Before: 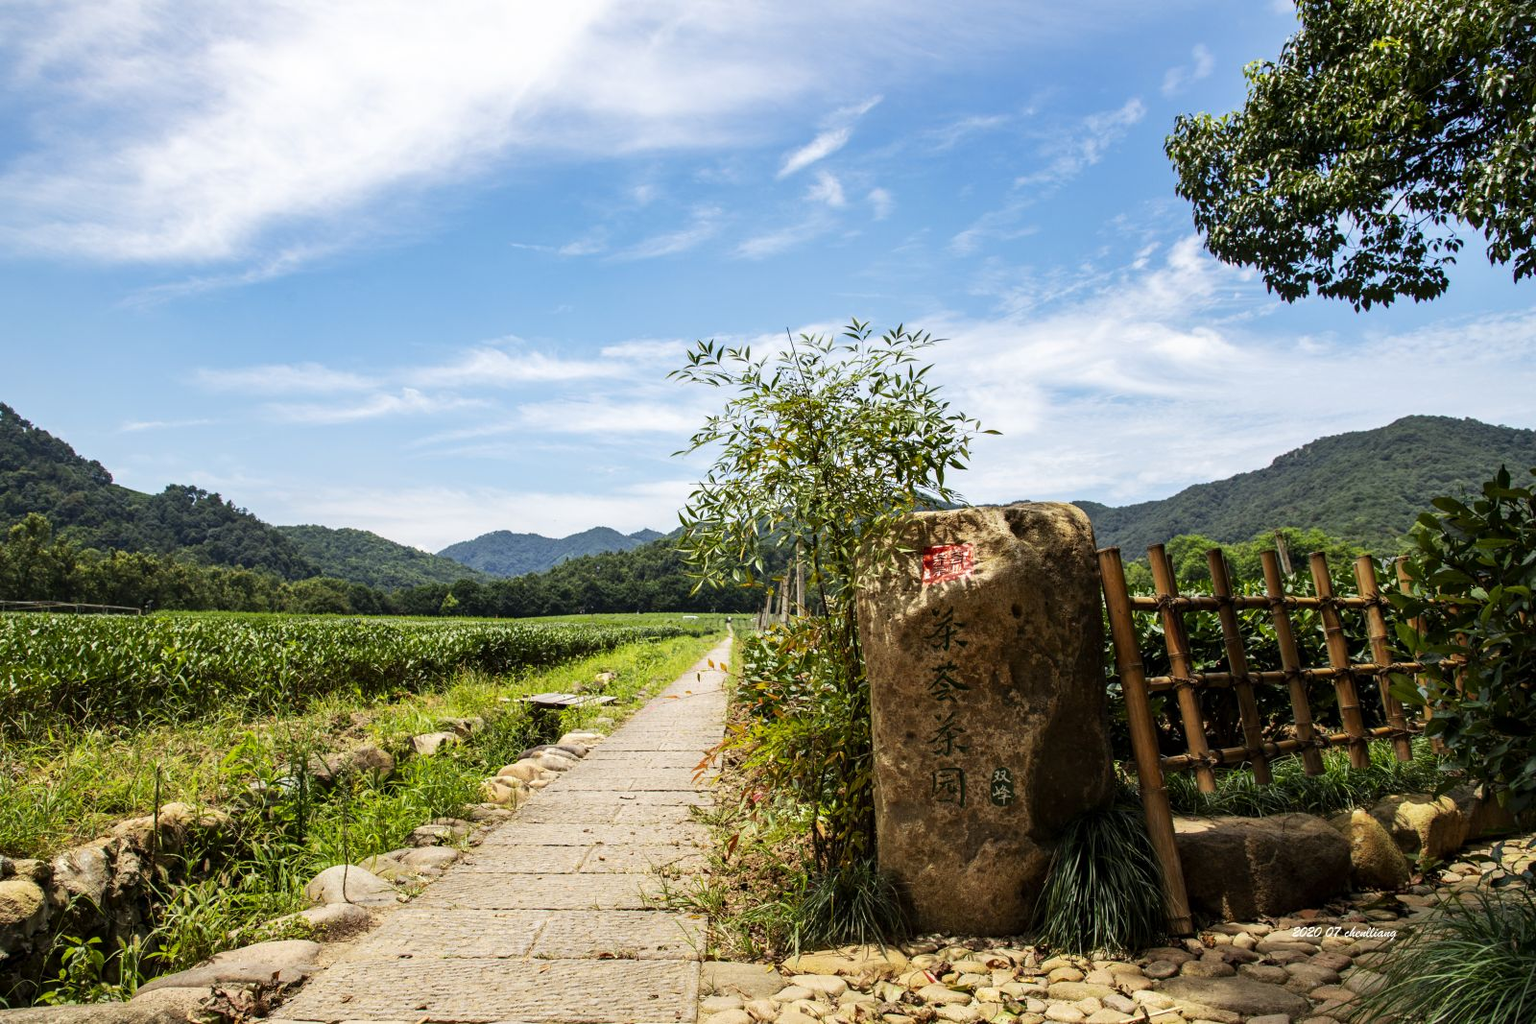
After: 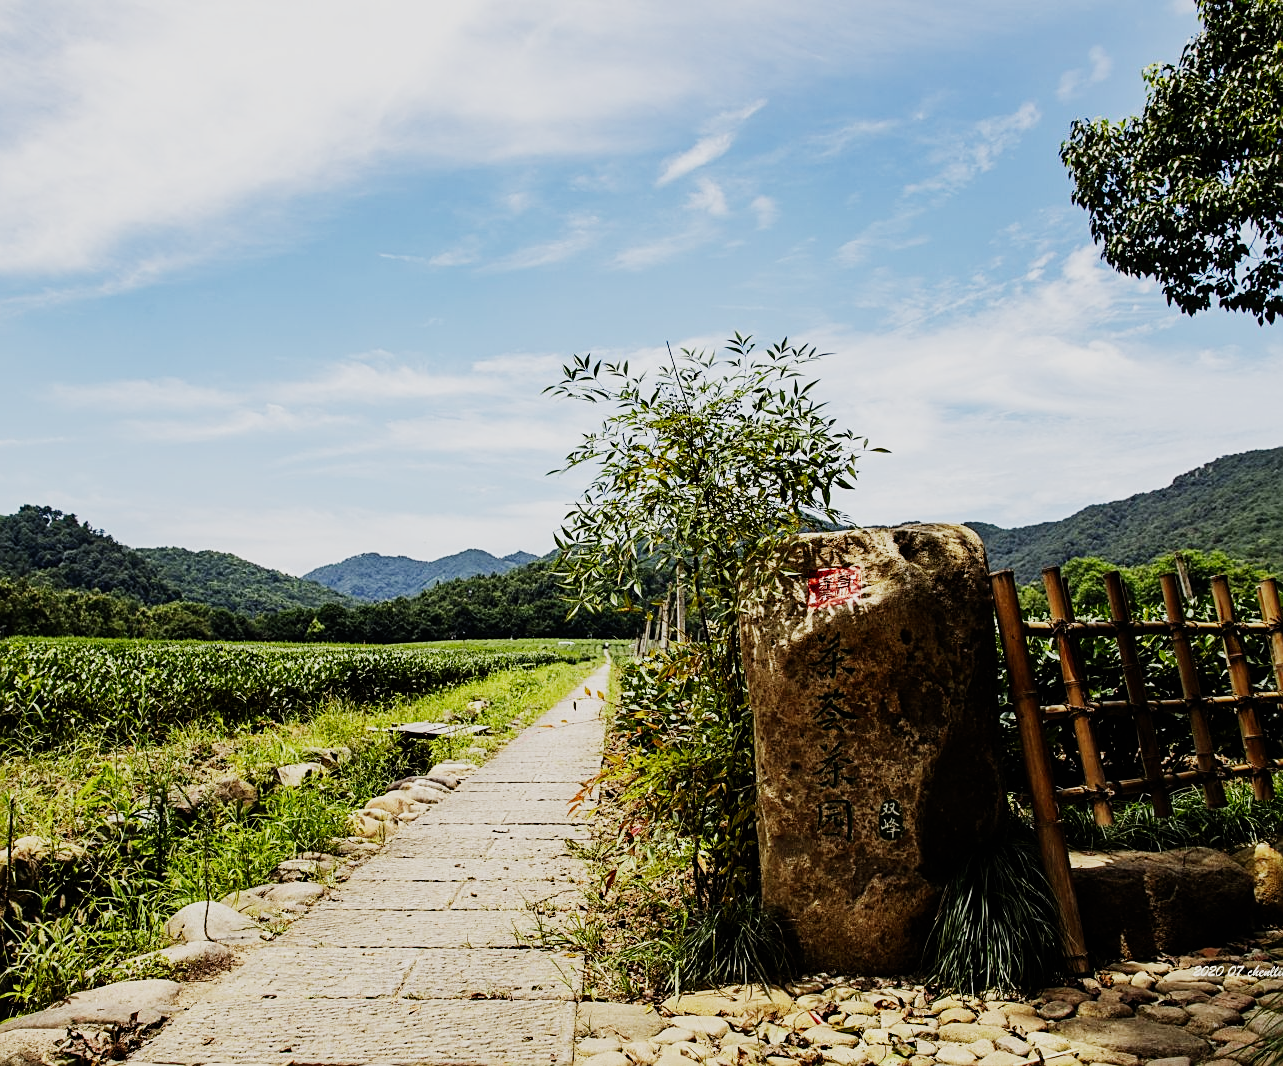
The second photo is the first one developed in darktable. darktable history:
sigmoid: contrast 1.7, skew -0.2, preserve hue 0%, red attenuation 0.1, red rotation 0.035, green attenuation 0.1, green rotation -0.017, blue attenuation 0.15, blue rotation -0.052, base primaries Rec2020
crop and rotate: left 9.597%, right 10.195%
sharpen: on, module defaults
